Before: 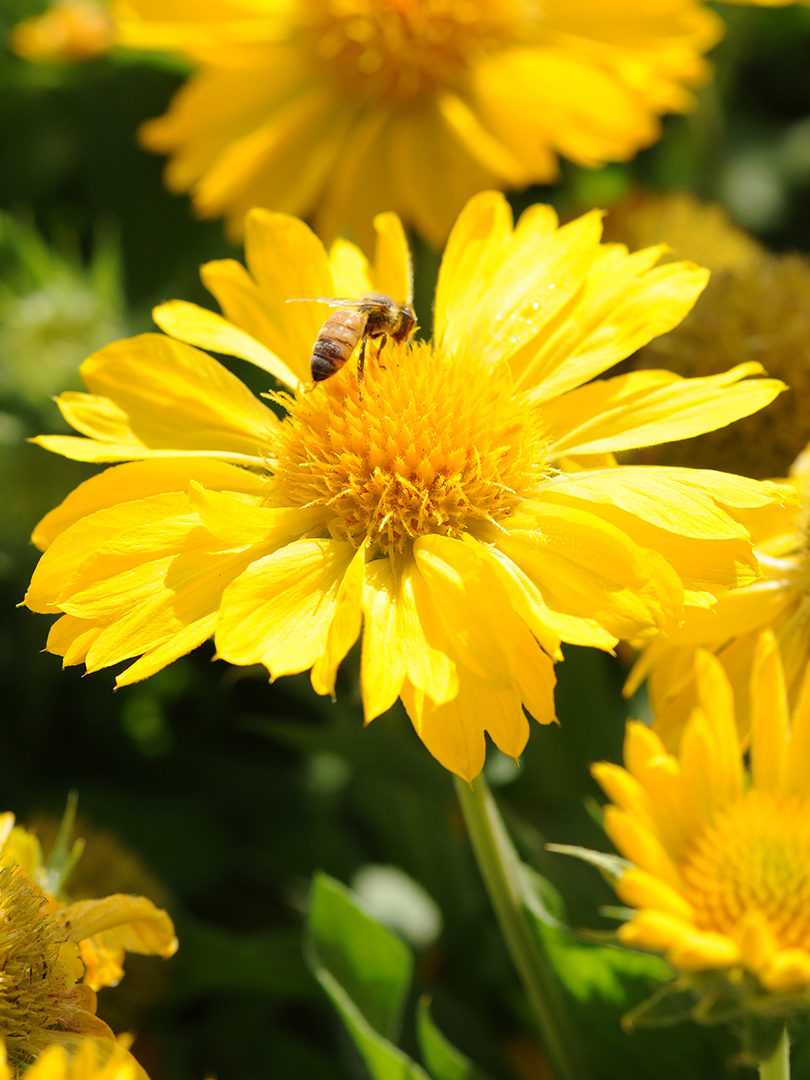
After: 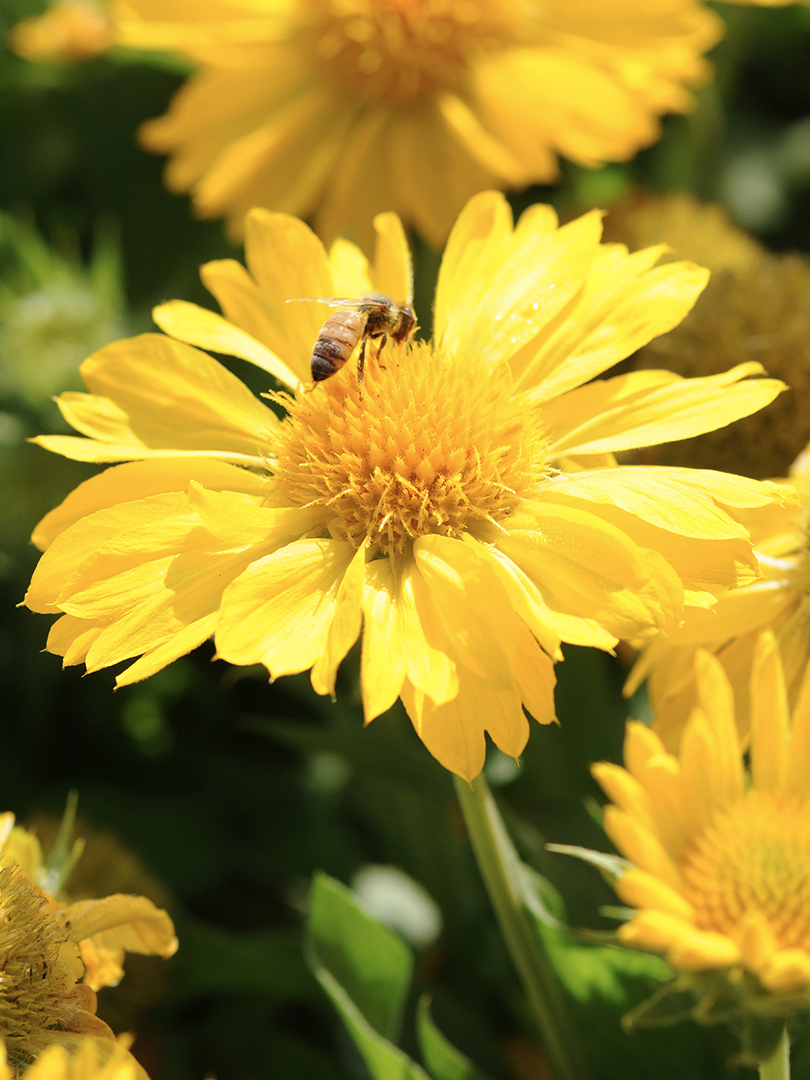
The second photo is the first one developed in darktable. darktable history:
color correction: highlights b* -0.05, saturation 0.869
